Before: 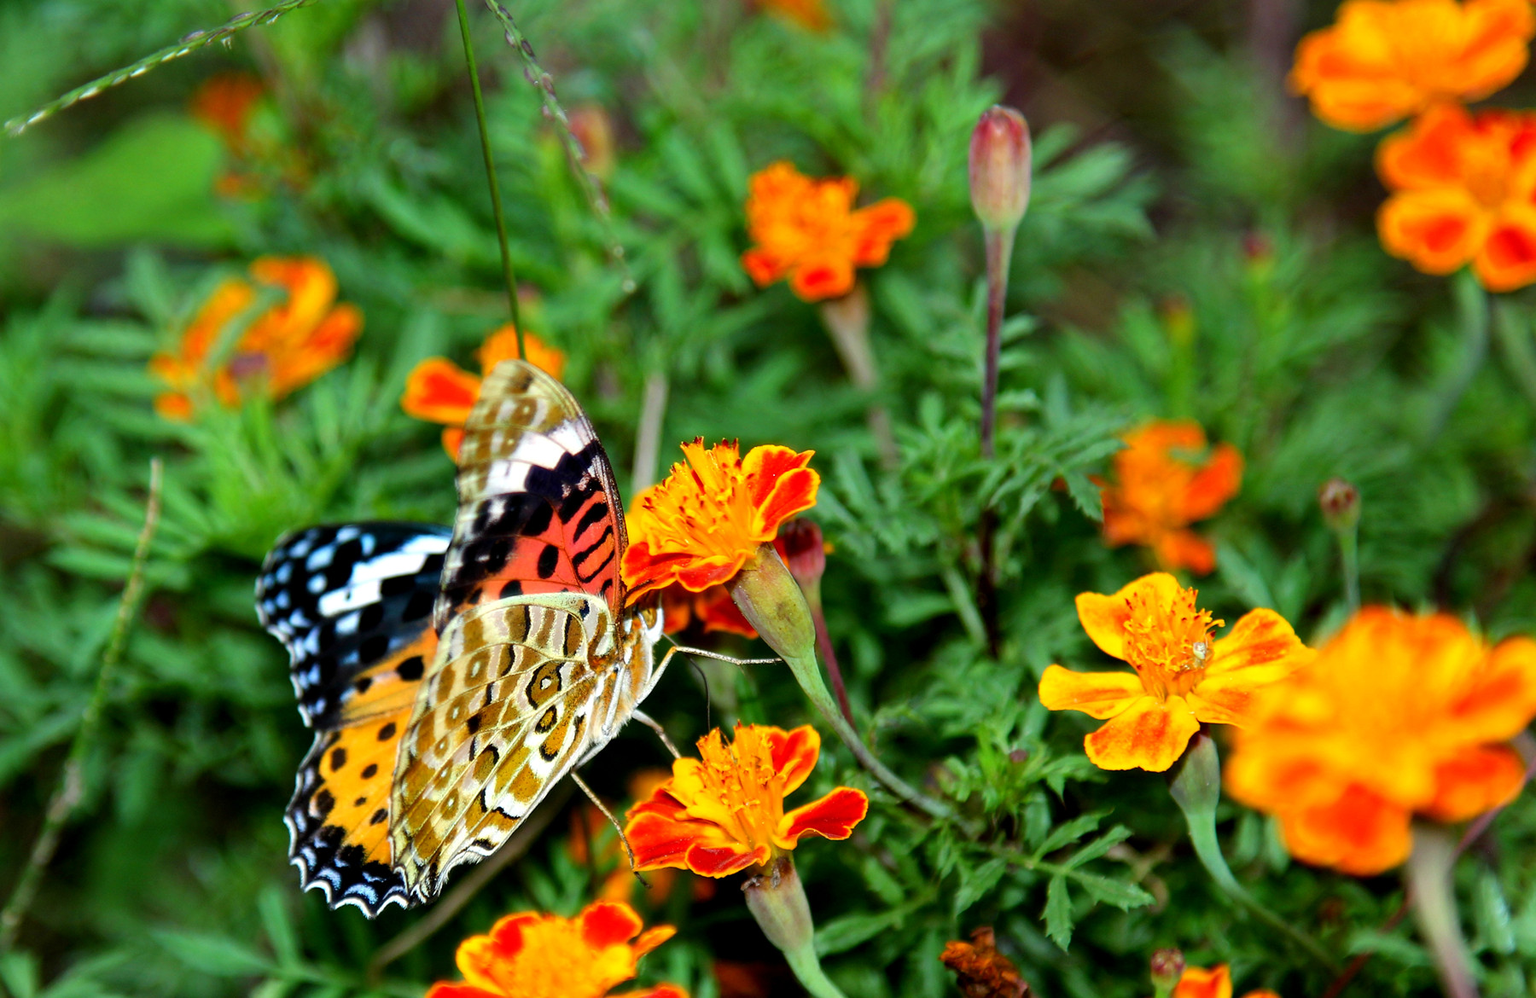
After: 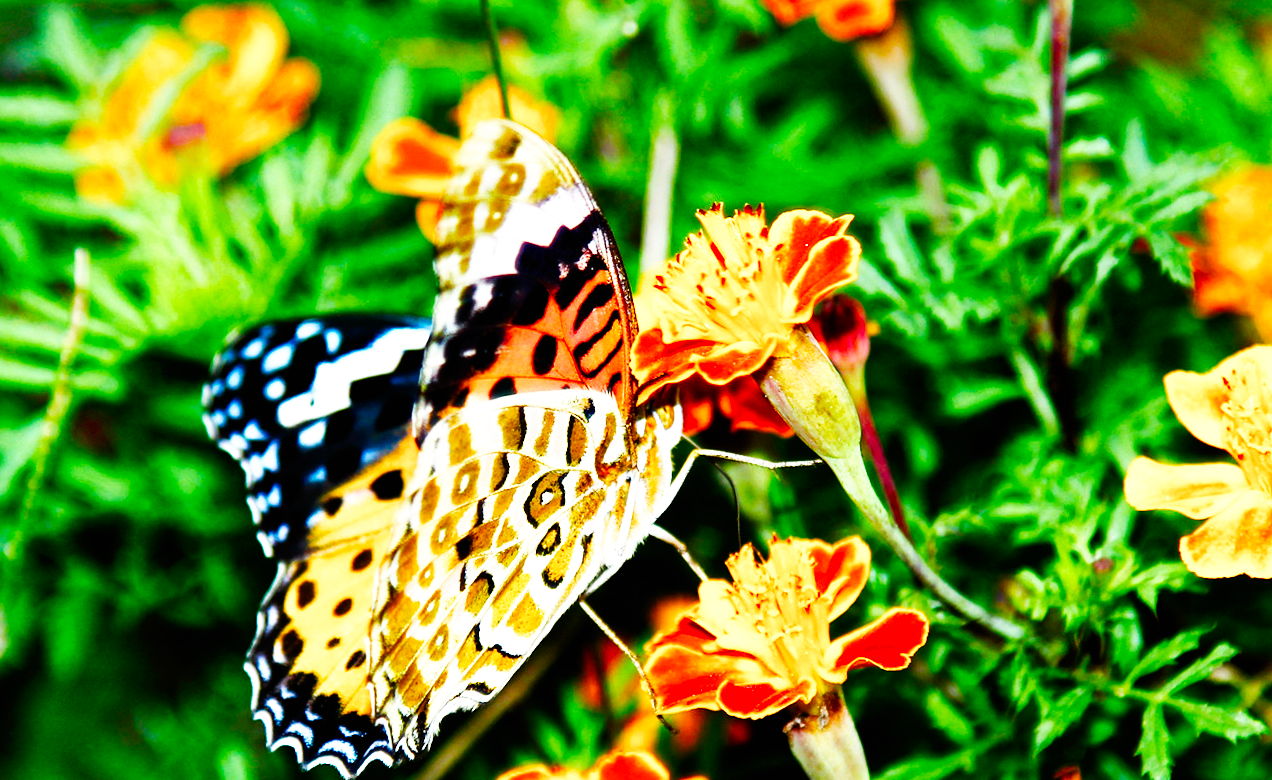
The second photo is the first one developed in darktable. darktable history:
color balance rgb: perceptual saturation grading › highlights -29.58%, perceptual saturation grading › mid-tones 29.47%, perceptual saturation grading › shadows 59.73%, perceptual brilliance grading › global brilliance -17.79%, perceptual brilliance grading › highlights 28.73%, global vibrance 15.44%
base curve: curves: ch0 [(0, 0) (0.007, 0.004) (0.027, 0.03) (0.046, 0.07) (0.207, 0.54) (0.442, 0.872) (0.673, 0.972) (1, 1)], preserve colors none
rotate and perspective: rotation -1.77°, lens shift (horizontal) 0.004, automatic cropping off
crop: left 6.488%, top 27.668%, right 24.183%, bottom 8.656%
